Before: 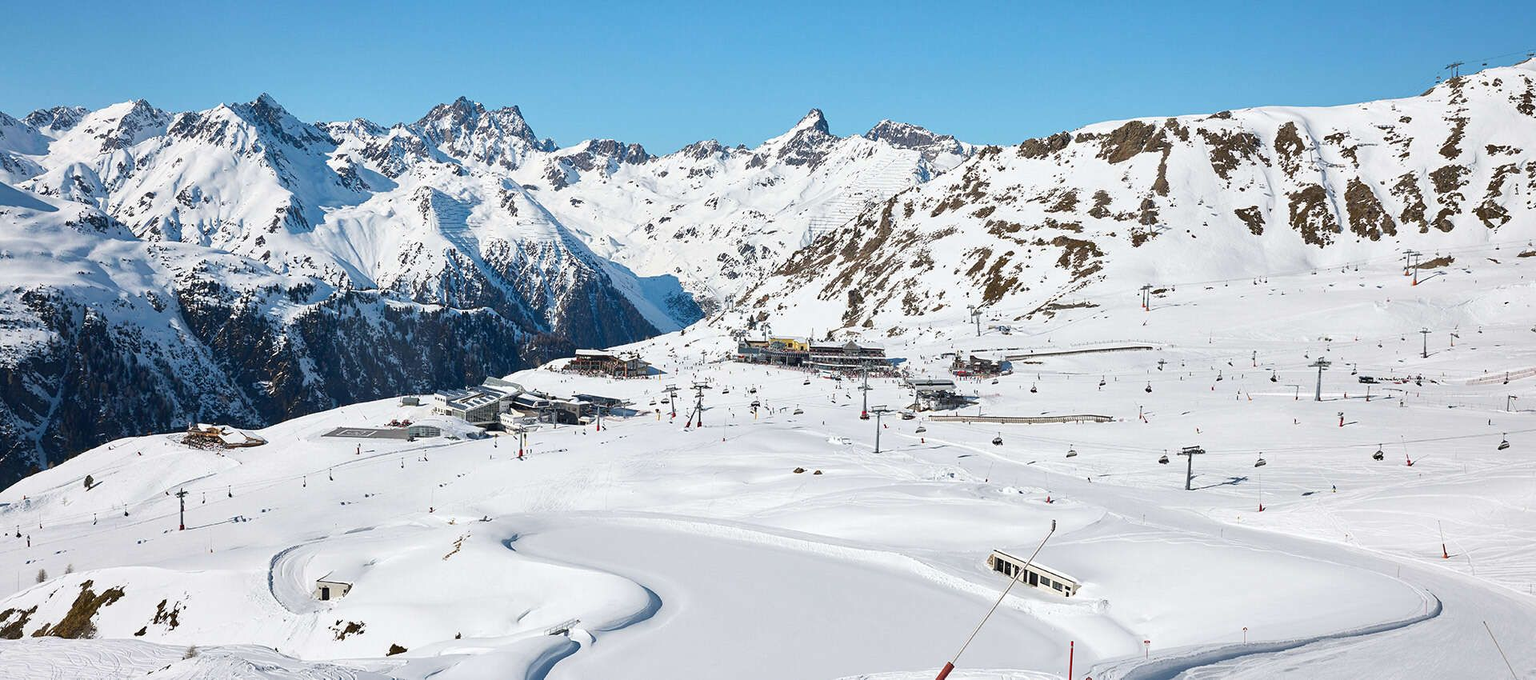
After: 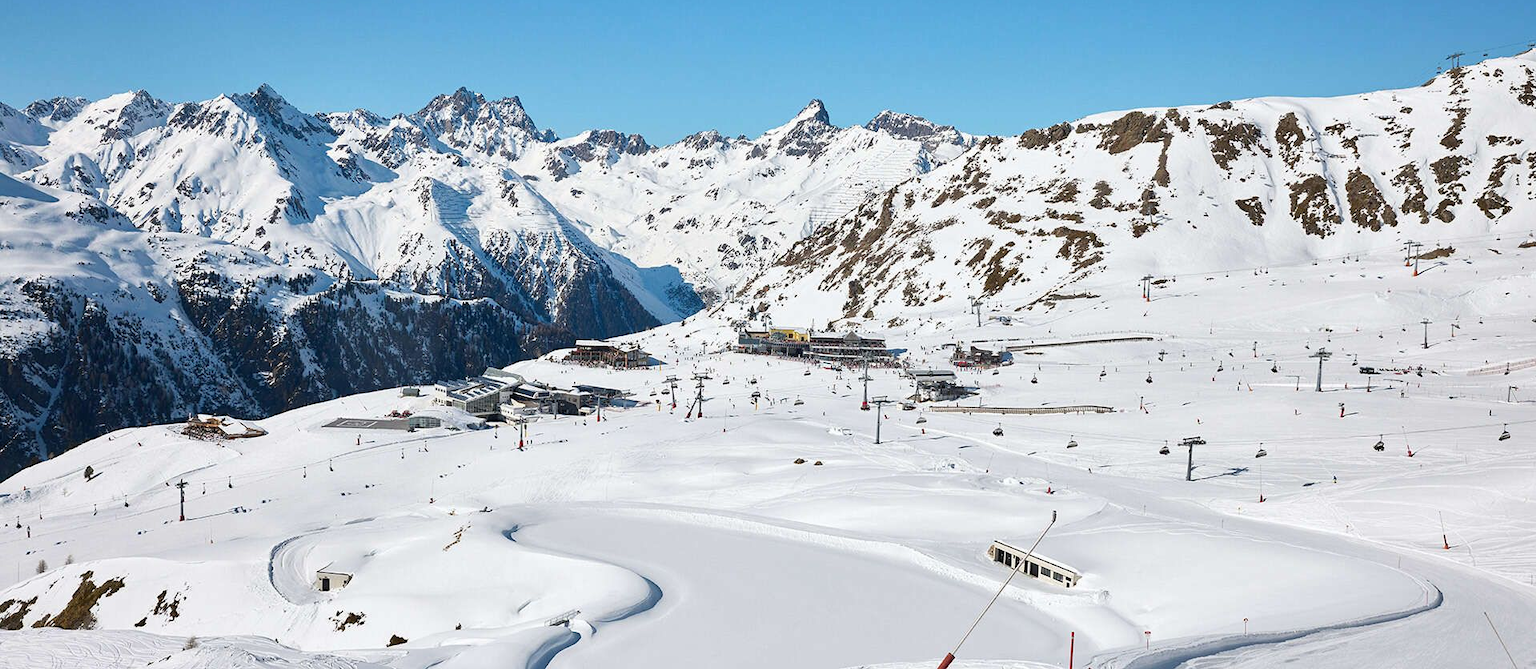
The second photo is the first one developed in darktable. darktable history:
crop: top 1.438%, right 0.022%
